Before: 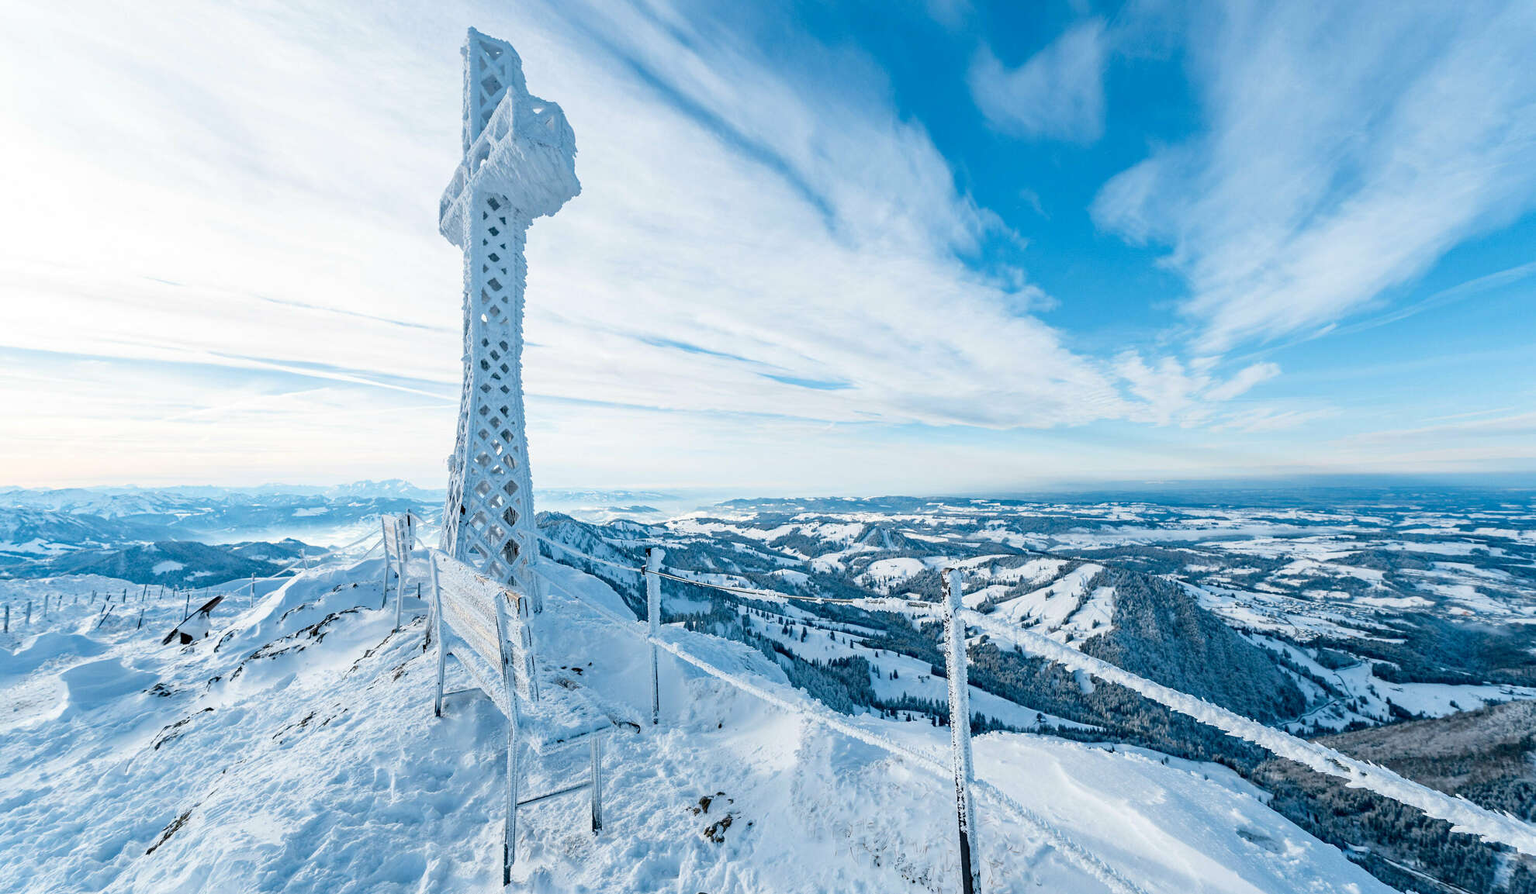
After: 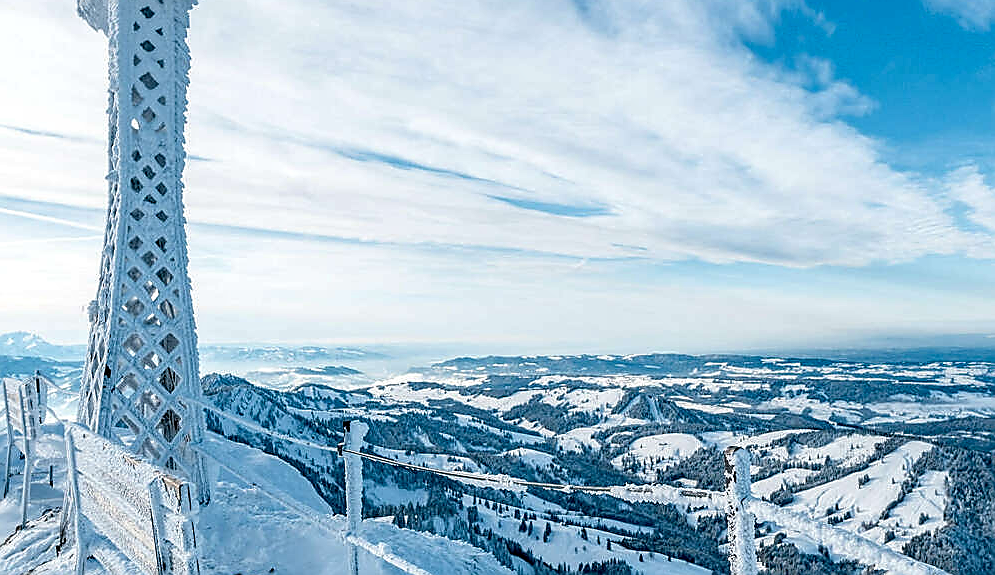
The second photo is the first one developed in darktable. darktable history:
local contrast: highlights 44%, shadows 63%, detail 138%, midtone range 0.508
crop: left 24.745%, top 24.88%, right 24.956%, bottom 25.202%
sharpen: radius 1.402, amount 1.233, threshold 0.796
